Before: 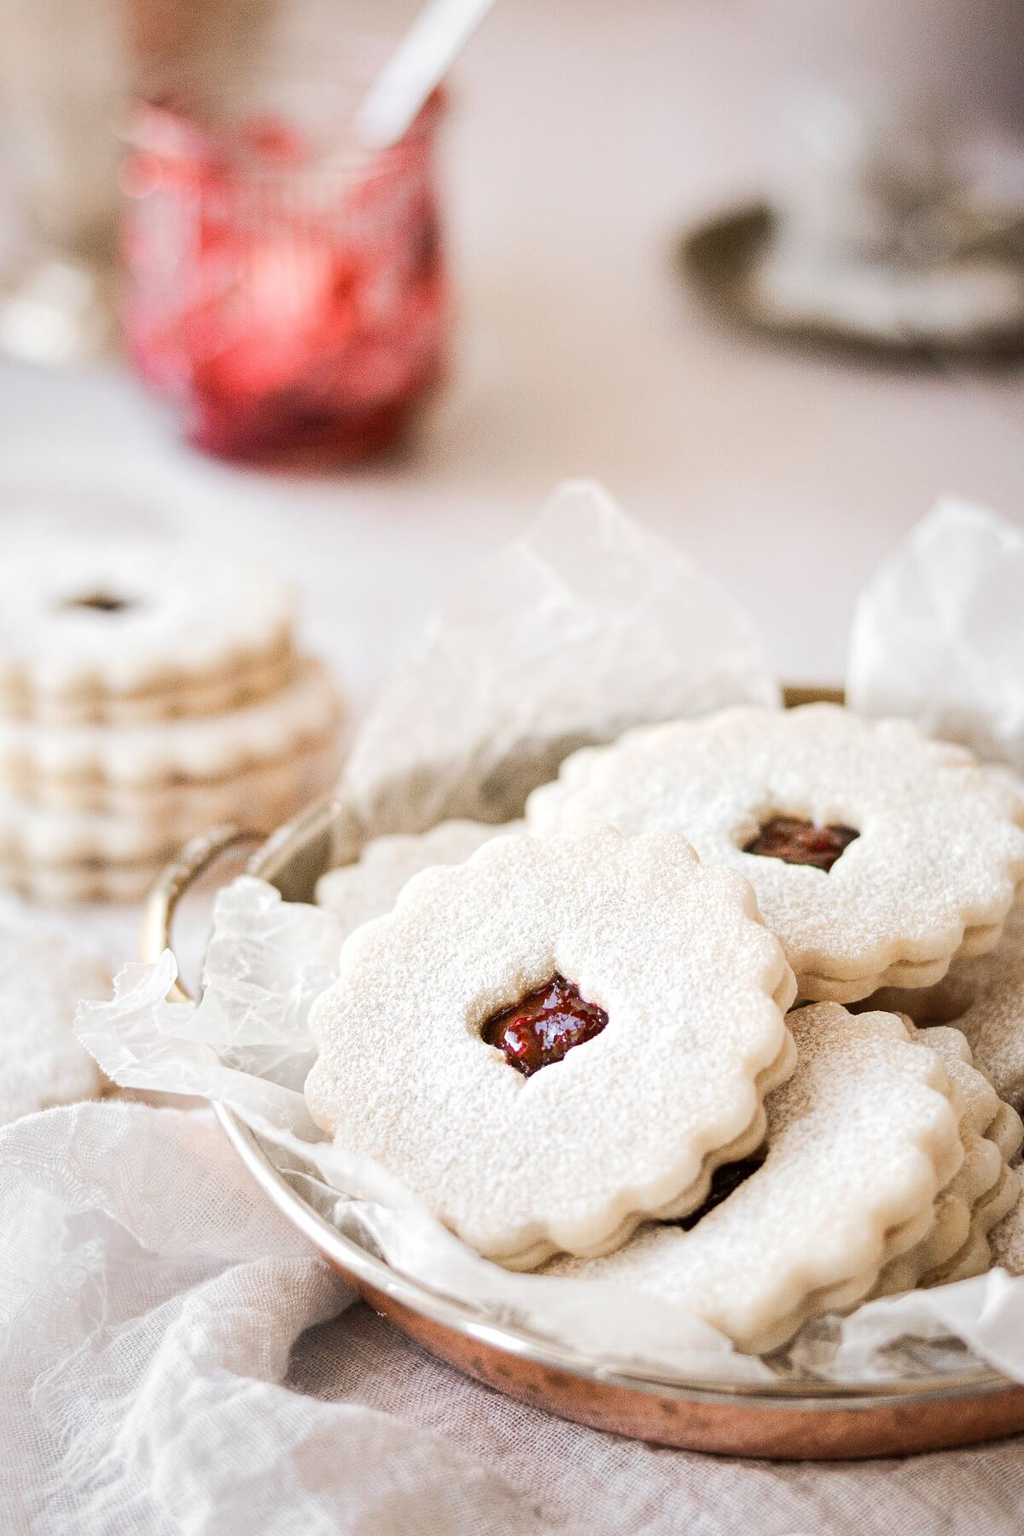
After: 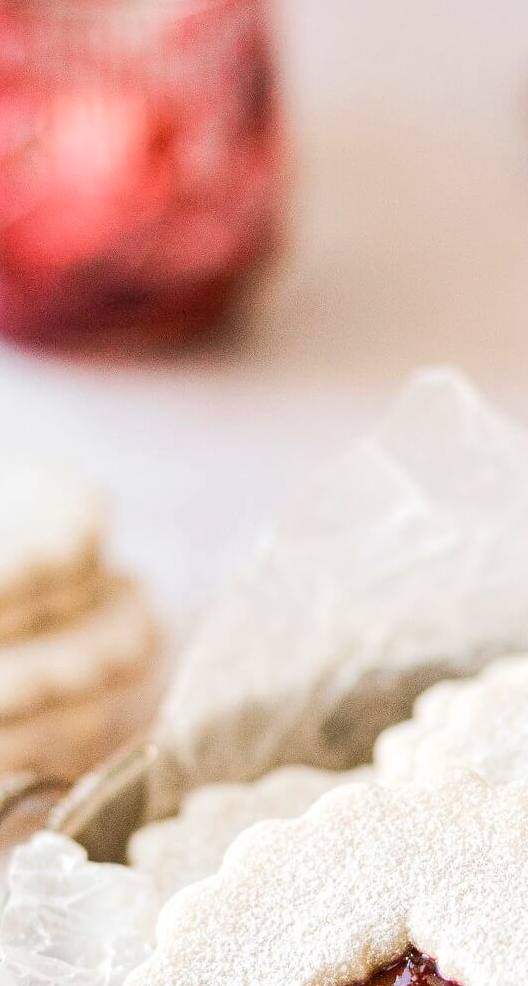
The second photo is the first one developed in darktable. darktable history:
crop: left 20.248%, top 10.86%, right 35.675%, bottom 34.321%
velvia: on, module defaults
